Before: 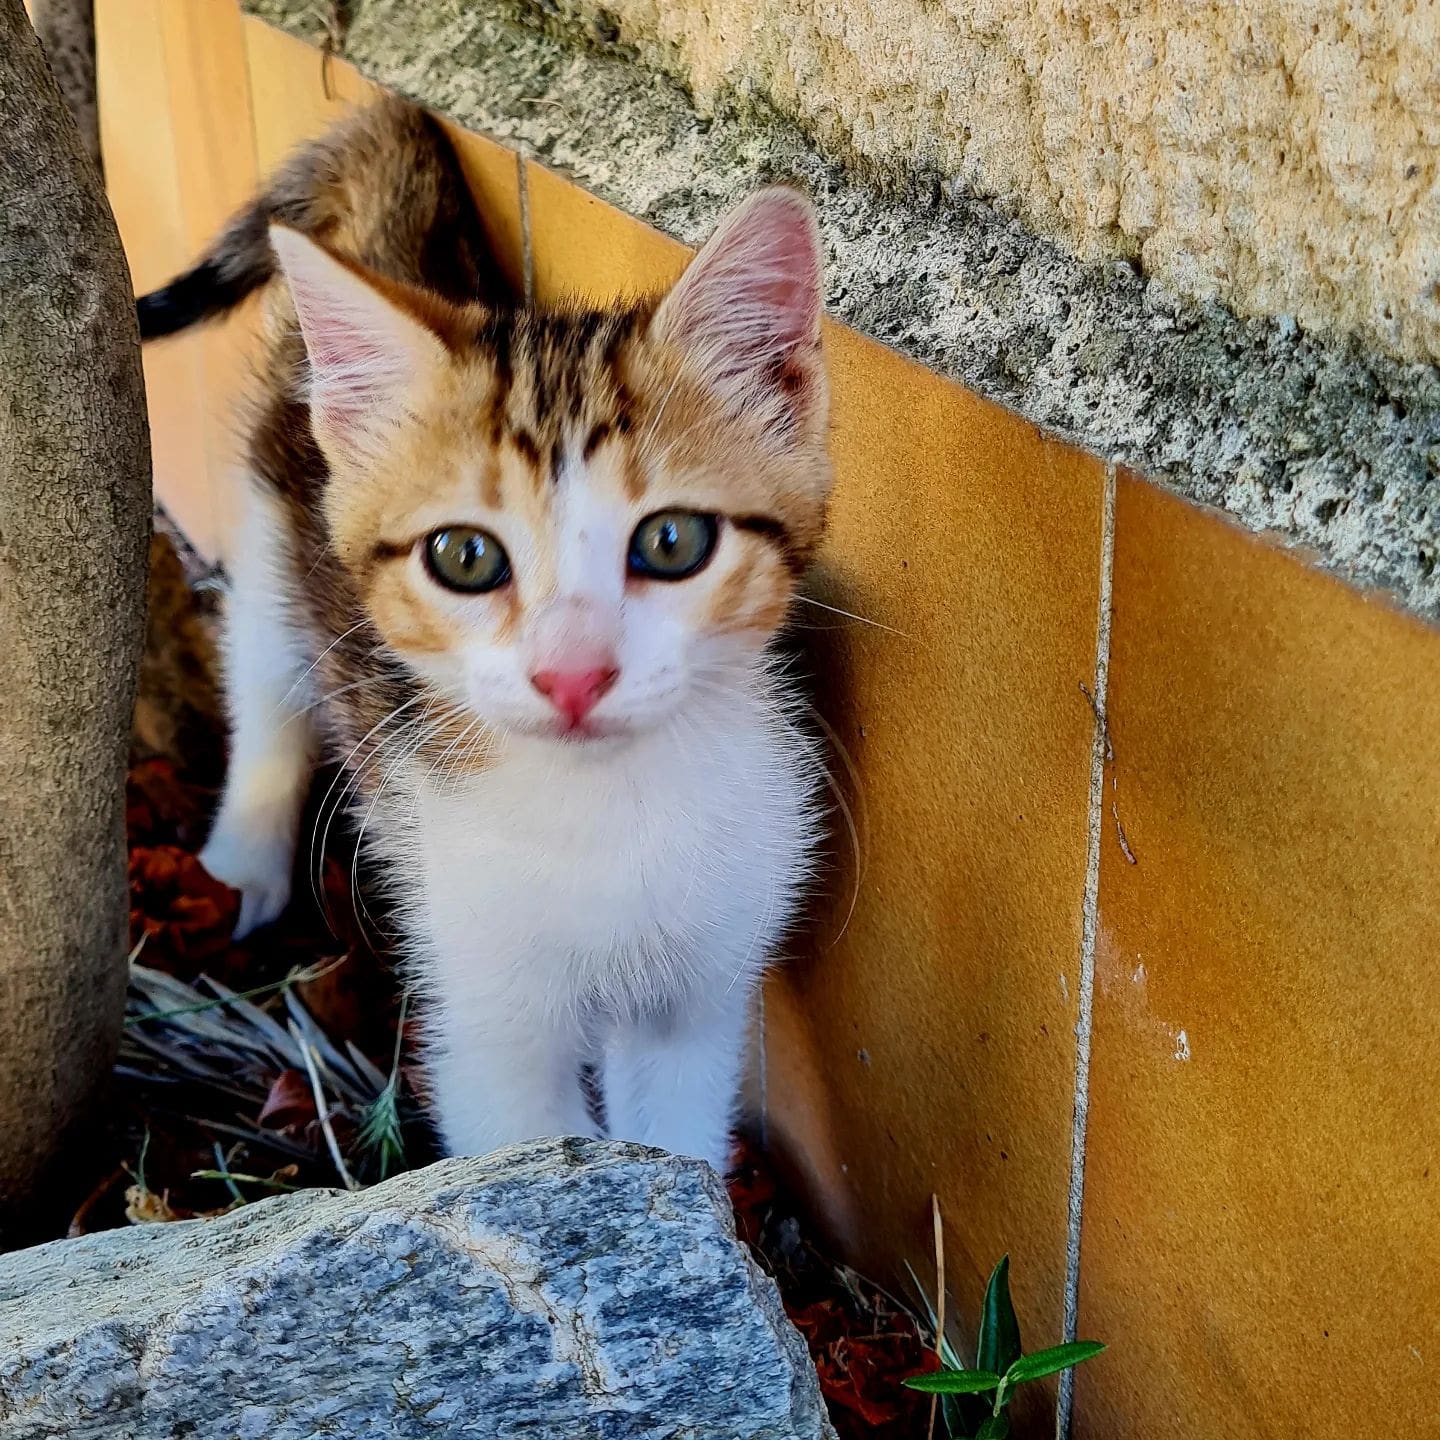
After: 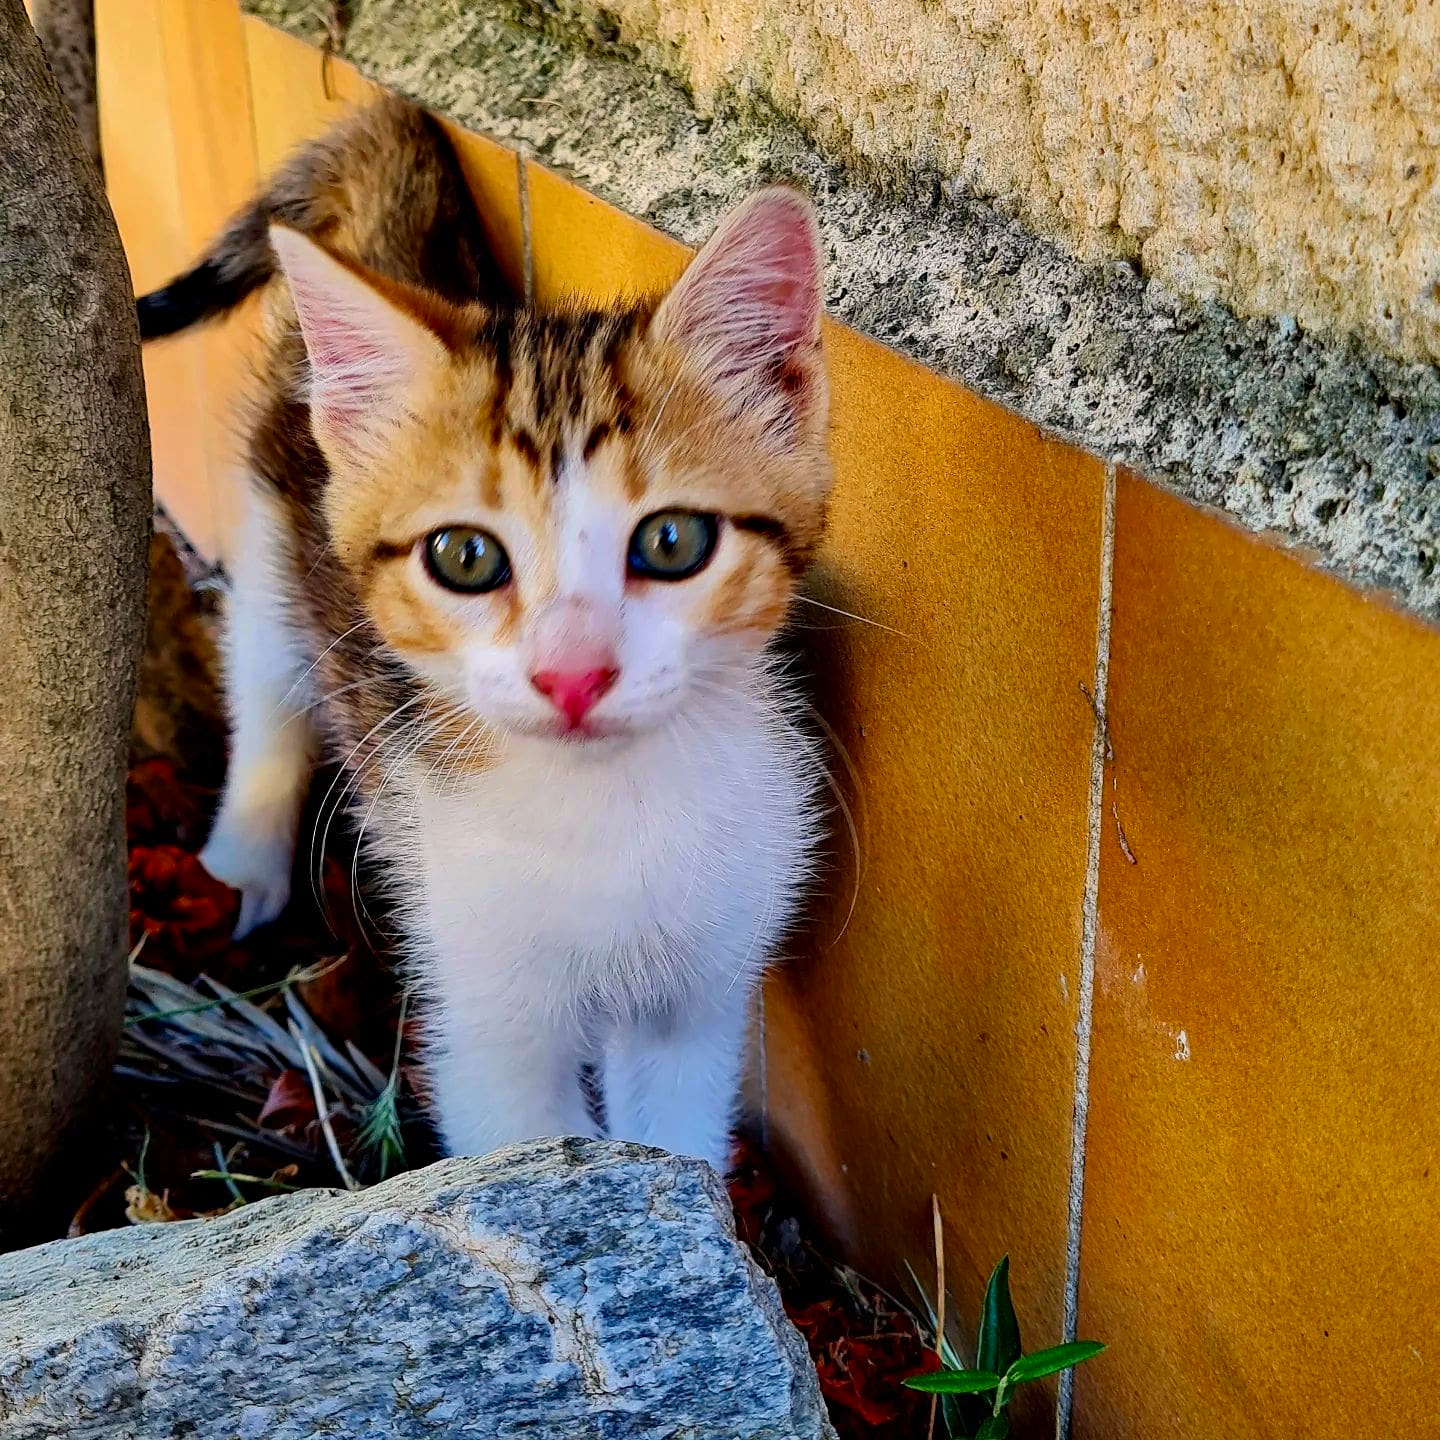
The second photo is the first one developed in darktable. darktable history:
color correction: highlights a* 3.22, highlights b* 1.93, saturation 1.19
haze removal: compatibility mode true, adaptive false
